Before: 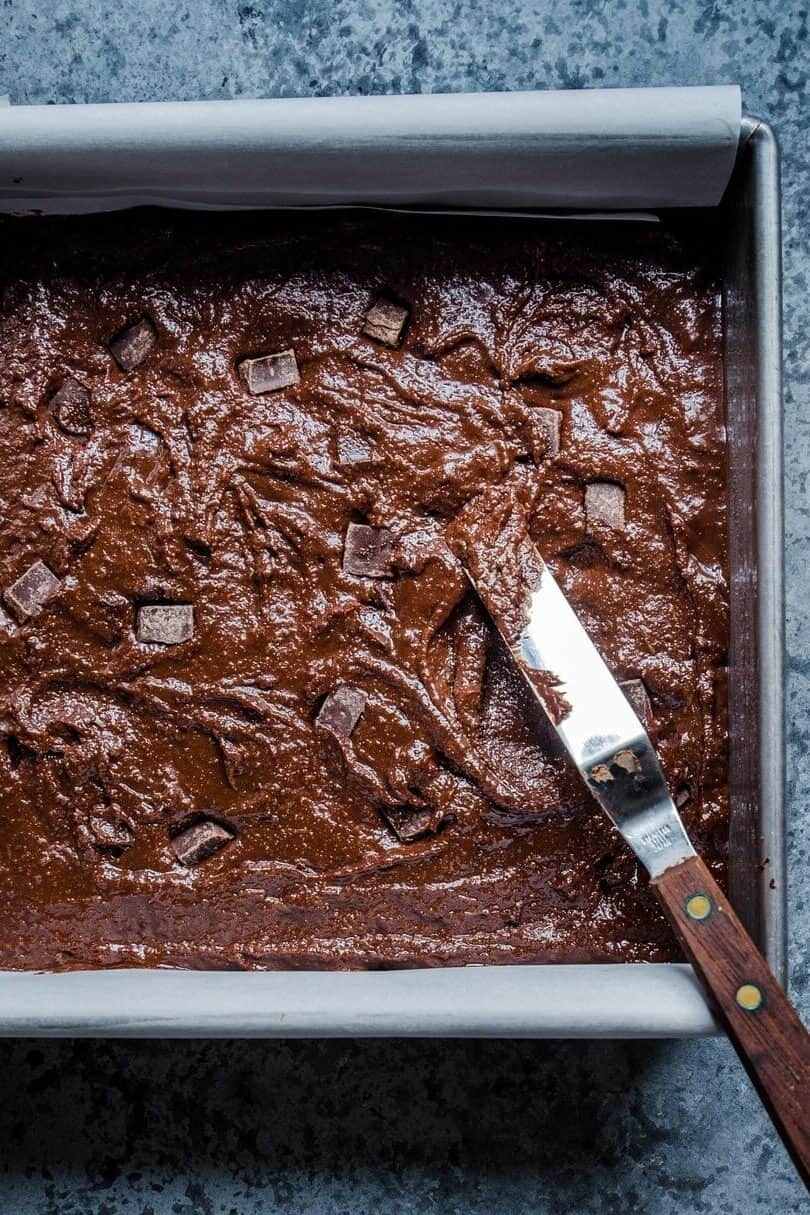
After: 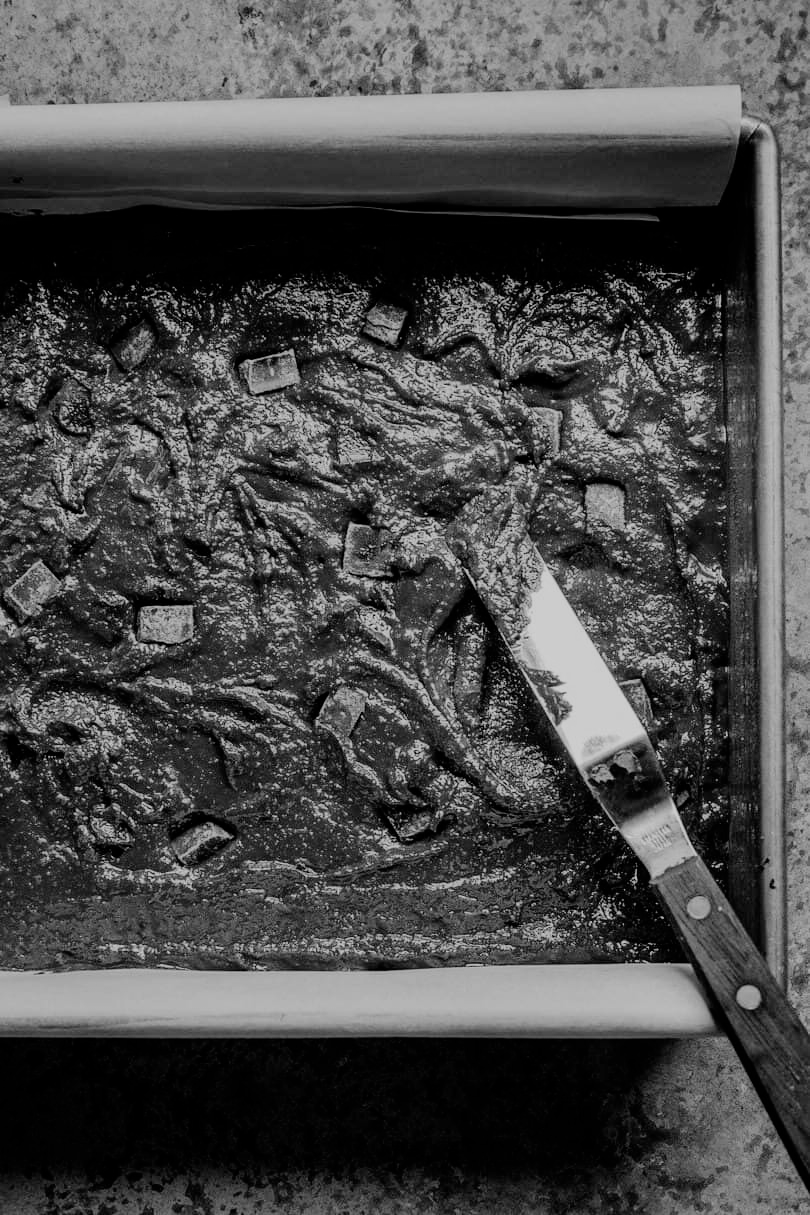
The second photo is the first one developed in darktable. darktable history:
monochrome: on, module defaults
filmic rgb: black relative exposure -6.98 EV, white relative exposure 5.63 EV, hardness 2.86
